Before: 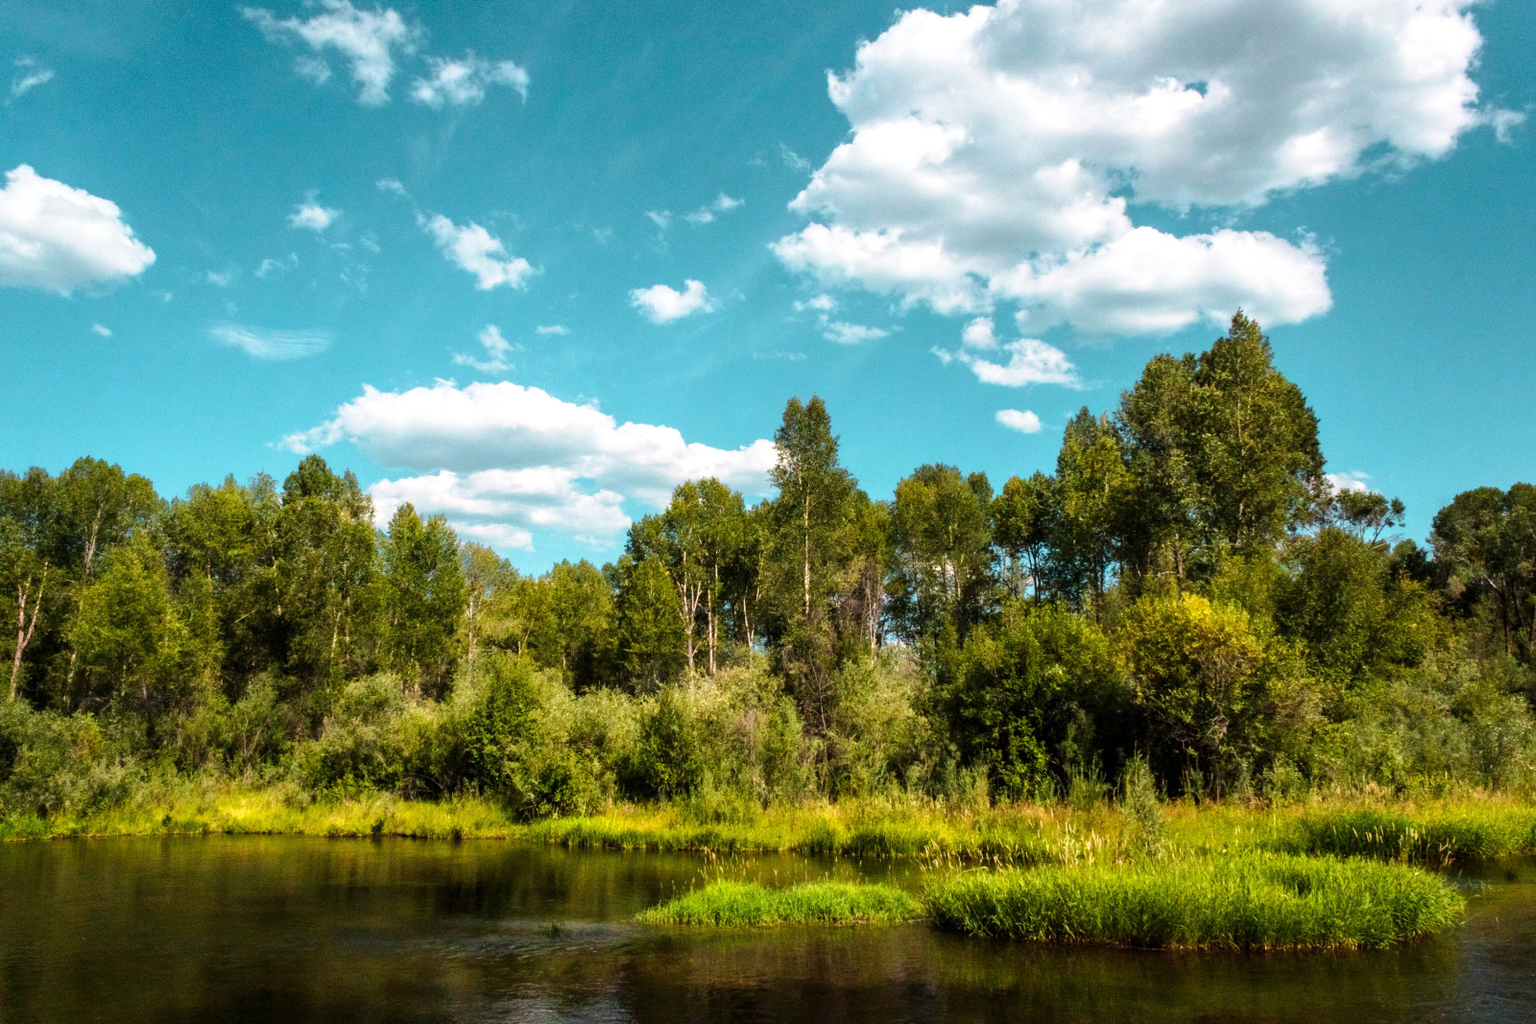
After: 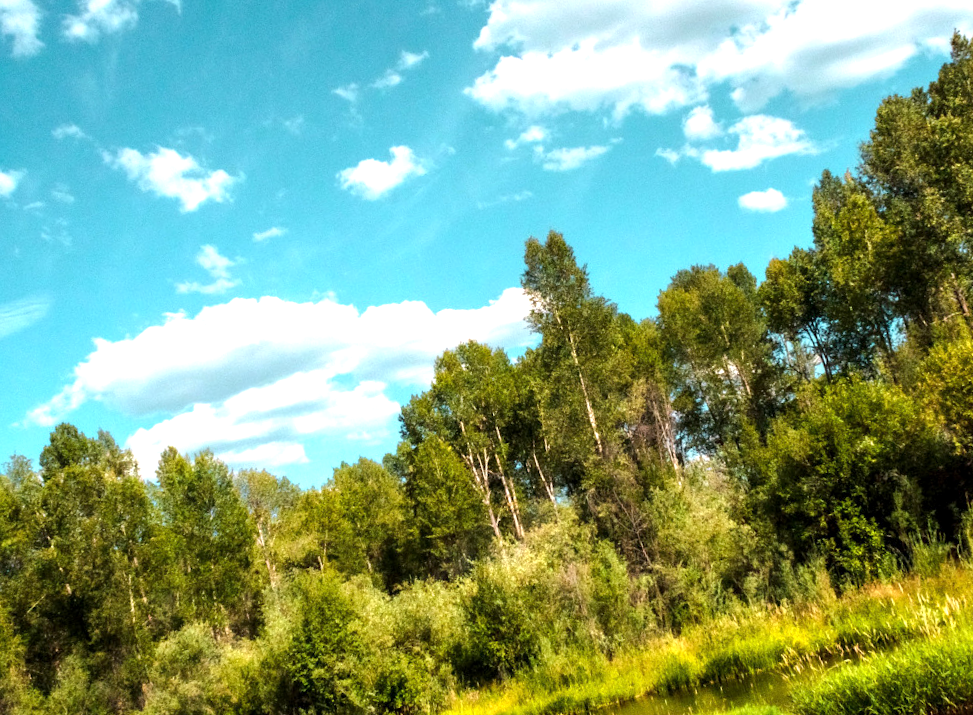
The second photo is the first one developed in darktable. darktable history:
exposure: black level correction 0.001, exposure 0.5 EV, compensate exposure bias true, compensate highlight preservation false
crop and rotate: left 13.342%, right 19.991%
rotate and perspective: rotation -14.8°, crop left 0.1, crop right 0.903, crop top 0.25, crop bottom 0.748
